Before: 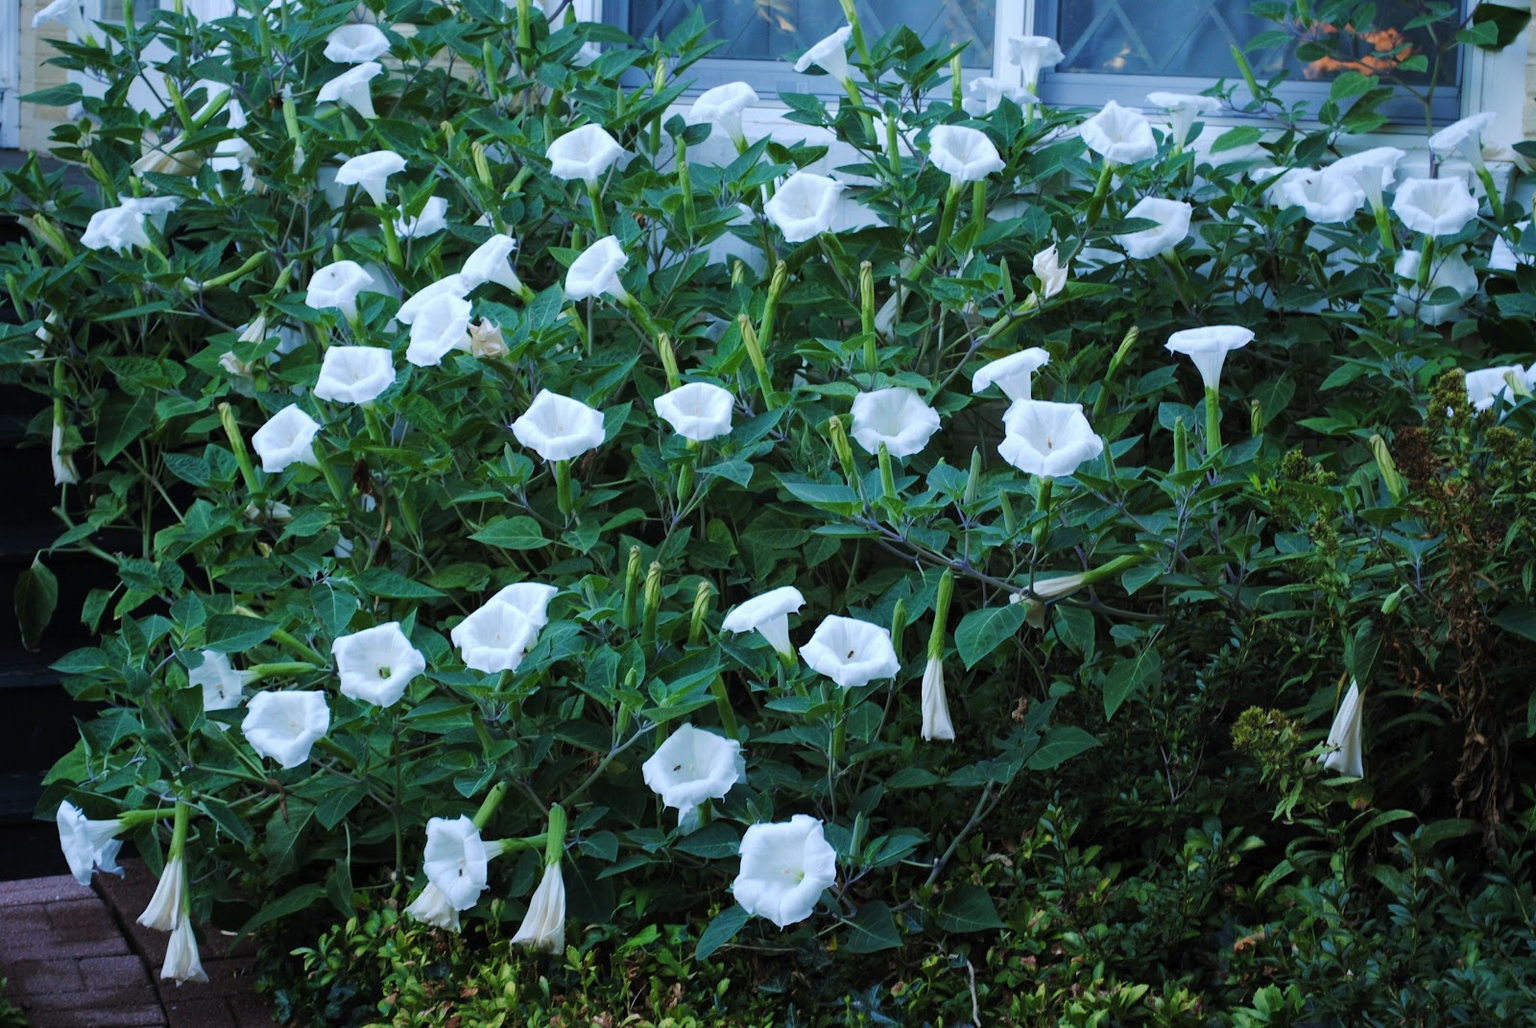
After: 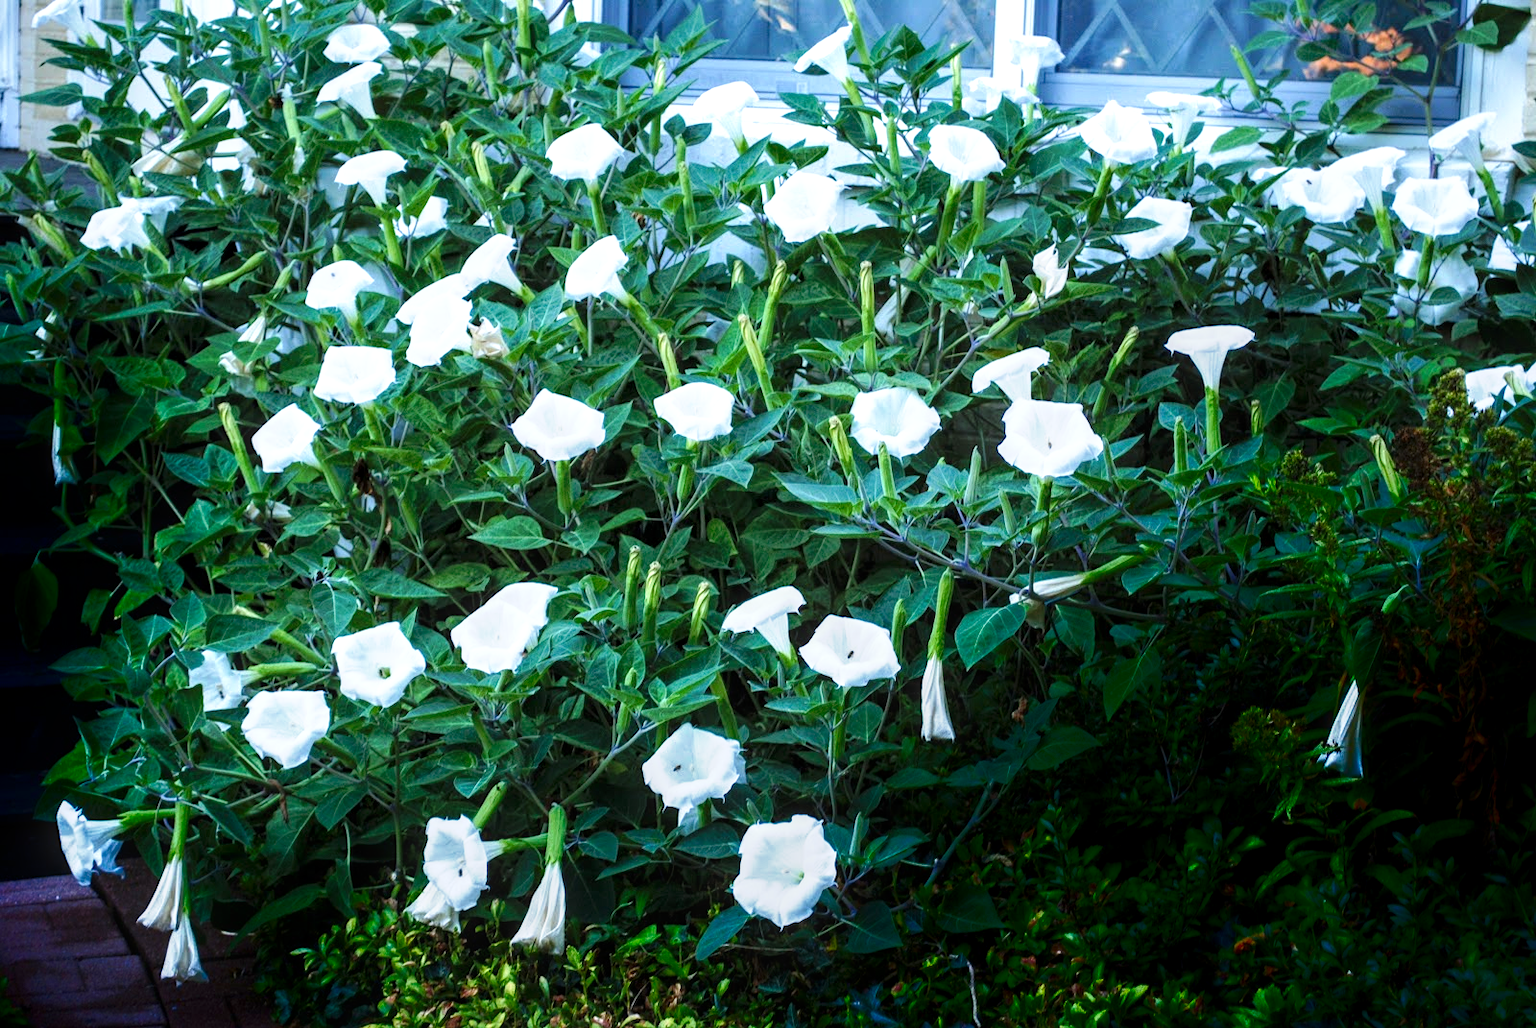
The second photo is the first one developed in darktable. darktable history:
tone curve: curves: ch0 [(0, 0) (0.003, 0.025) (0.011, 0.025) (0.025, 0.029) (0.044, 0.035) (0.069, 0.053) (0.1, 0.083) (0.136, 0.118) (0.177, 0.163) (0.224, 0.22) (0.277, 0.295) (0.335, 0.371) (0.399, 0.444) (0.468, 0.524) (0.543, 0.618) (0.623, 0.702) (0.709, 0.79) (0.801, 0.89) (0.898, 0.973) (1, 1)], preserve colors none
shadows and highlights: shadows -87.49, highlights -36.46, soften with gaussian
local contrast: detail 130%
exposure: black level correction 0, exposure 0.5 EV, compensate exposure bias true, compensate highlight preservation false
